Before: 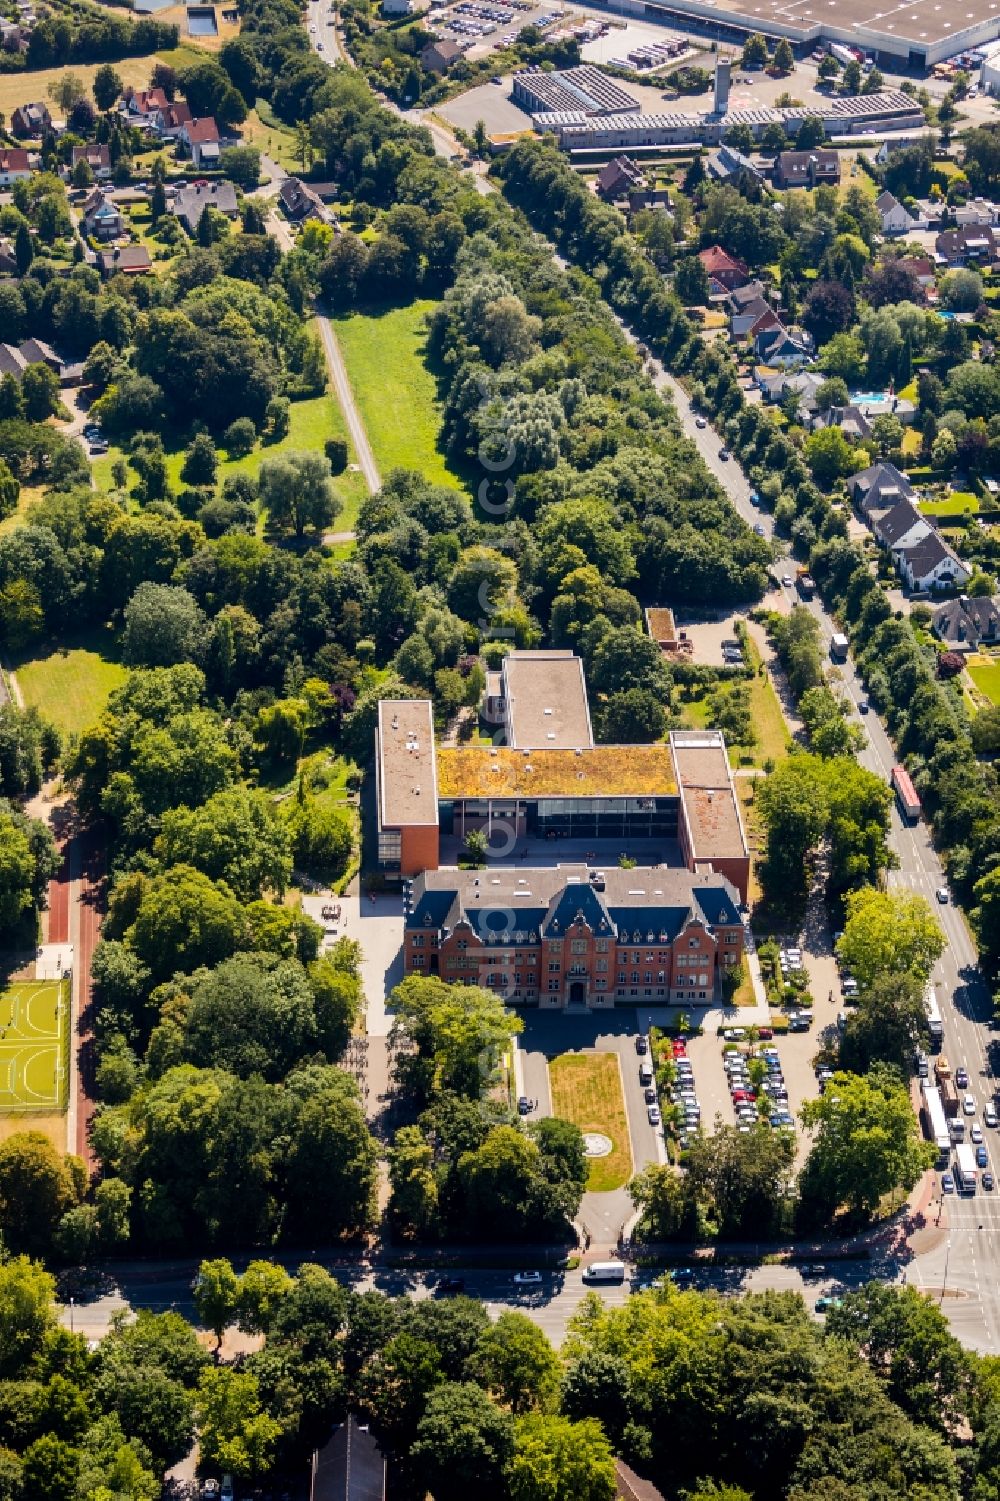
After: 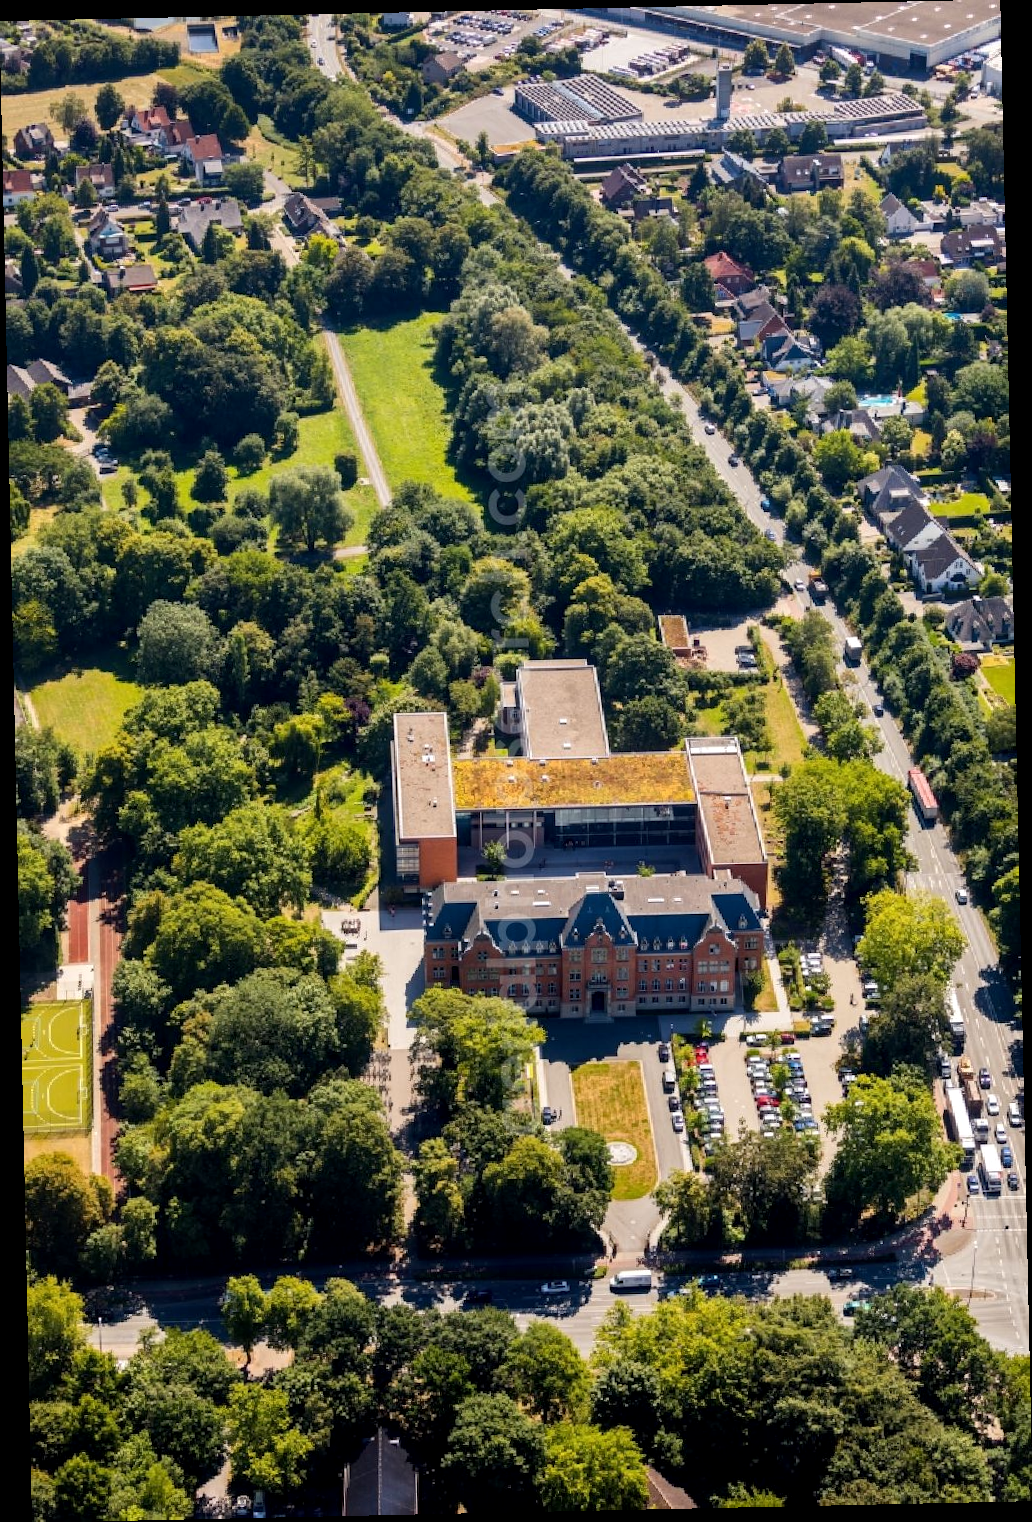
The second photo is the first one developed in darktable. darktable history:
rotate and perspective: rotation -1.24°, automatic cropping off
local contrast: highlights 100%, shadows 100%, detail 120%, midtone range 0.2
